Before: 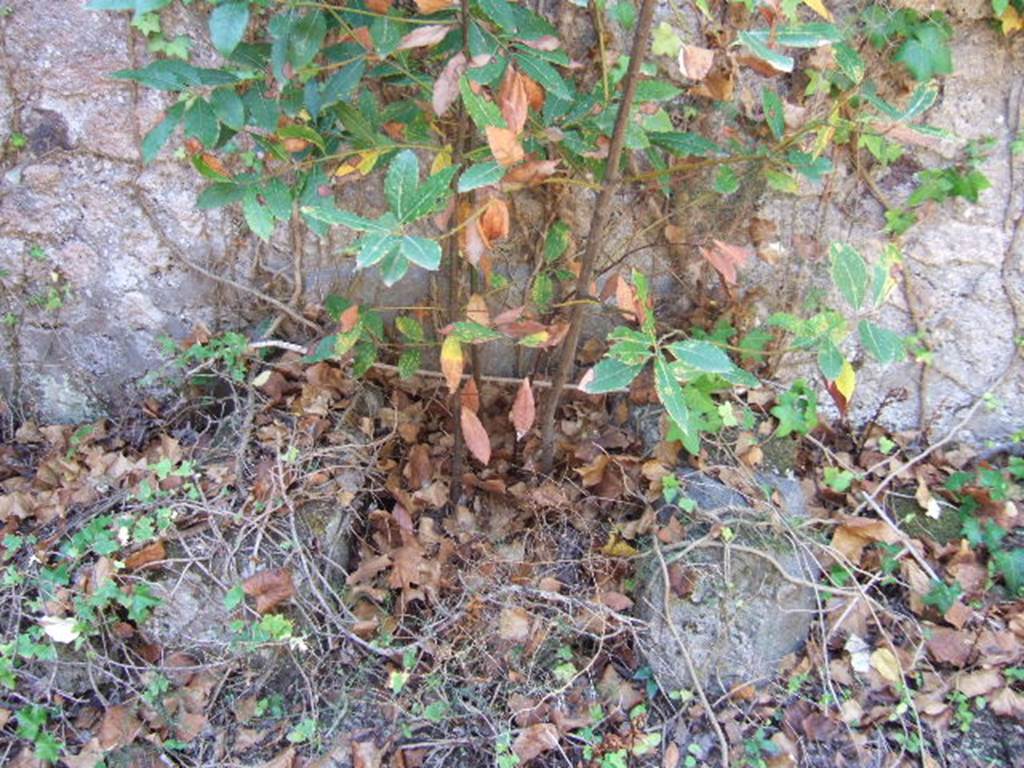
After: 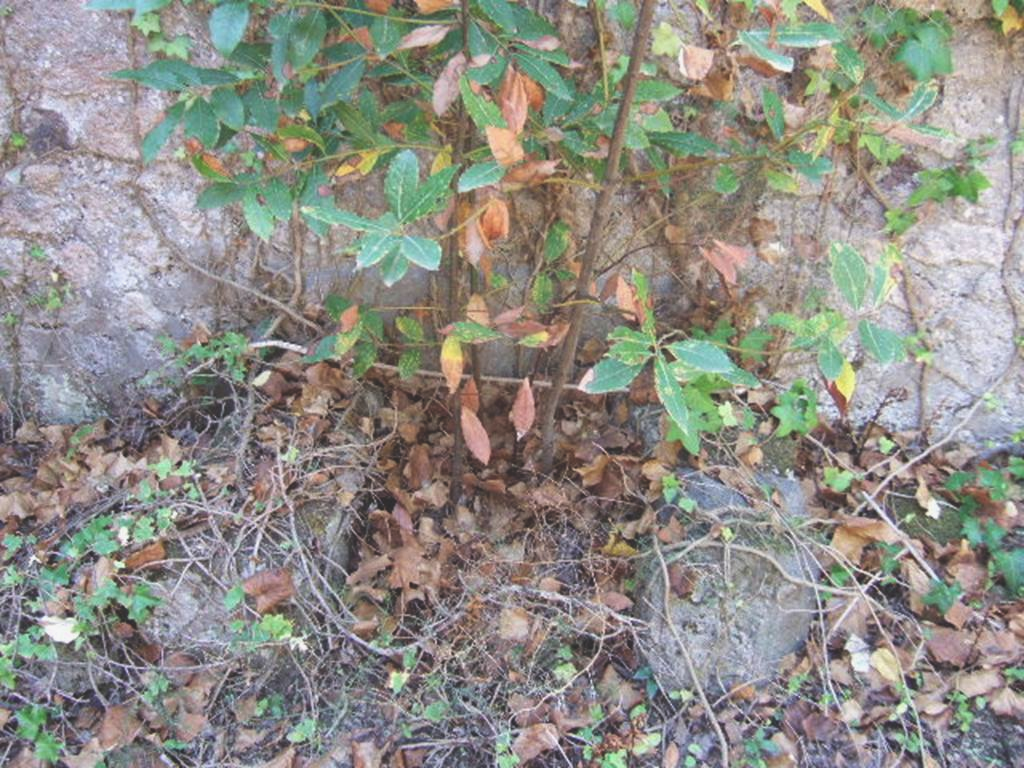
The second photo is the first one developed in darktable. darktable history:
exposure: black level correction -0.026, exposure -0.12 EV, compensate exposure bias true, compensate highlight preservation false
